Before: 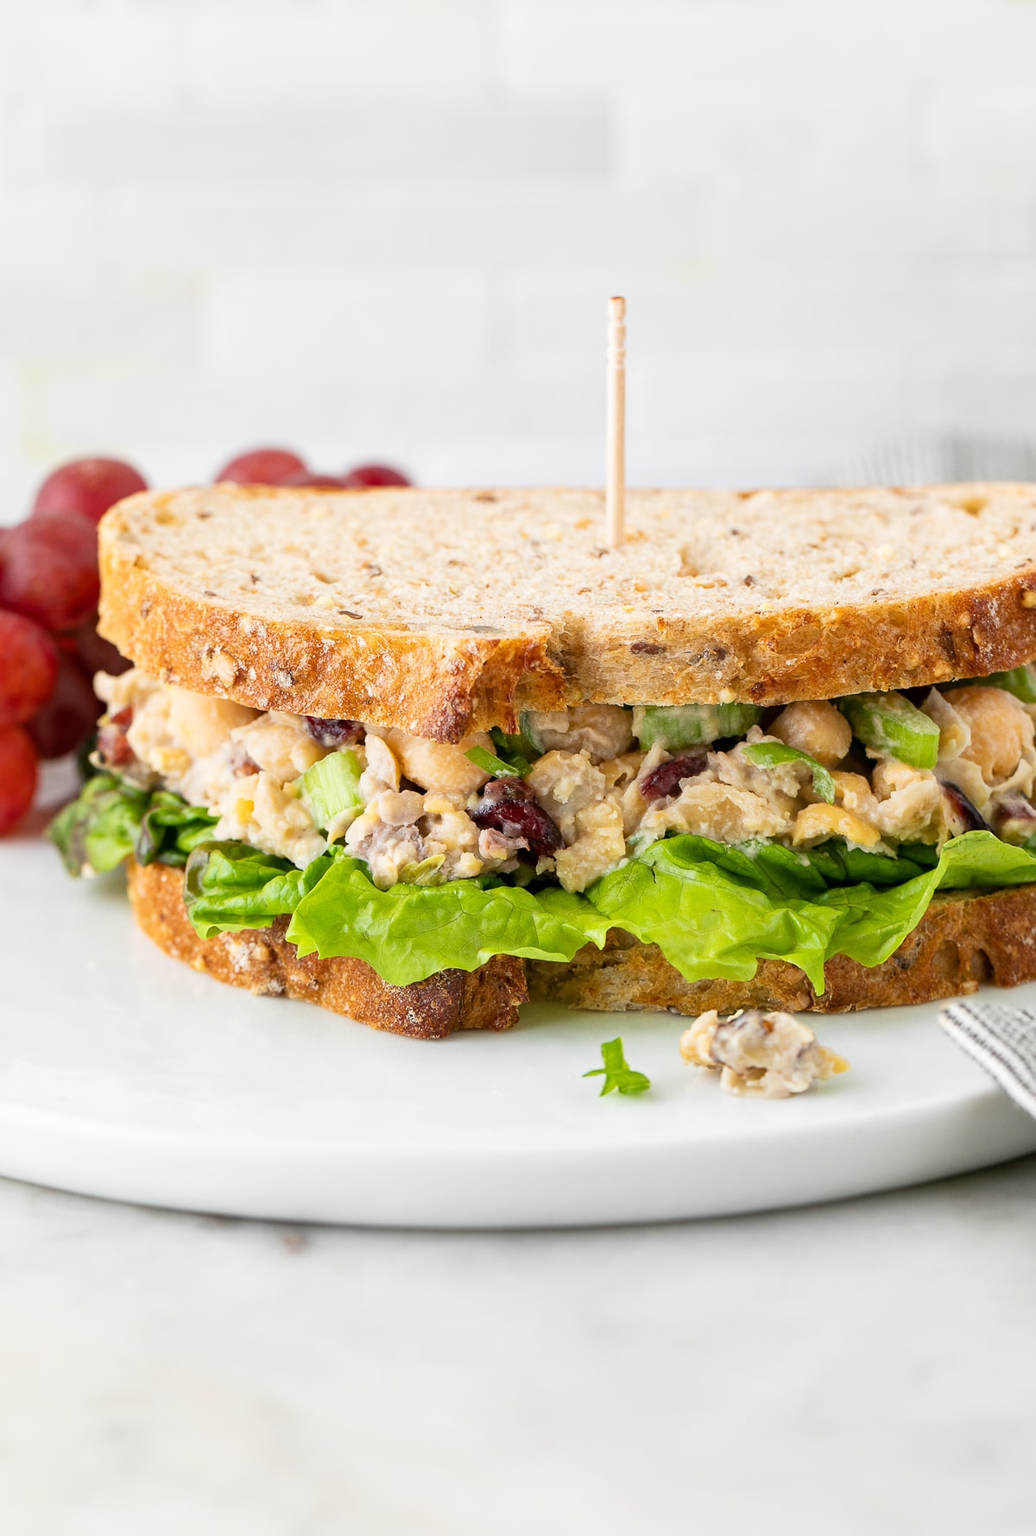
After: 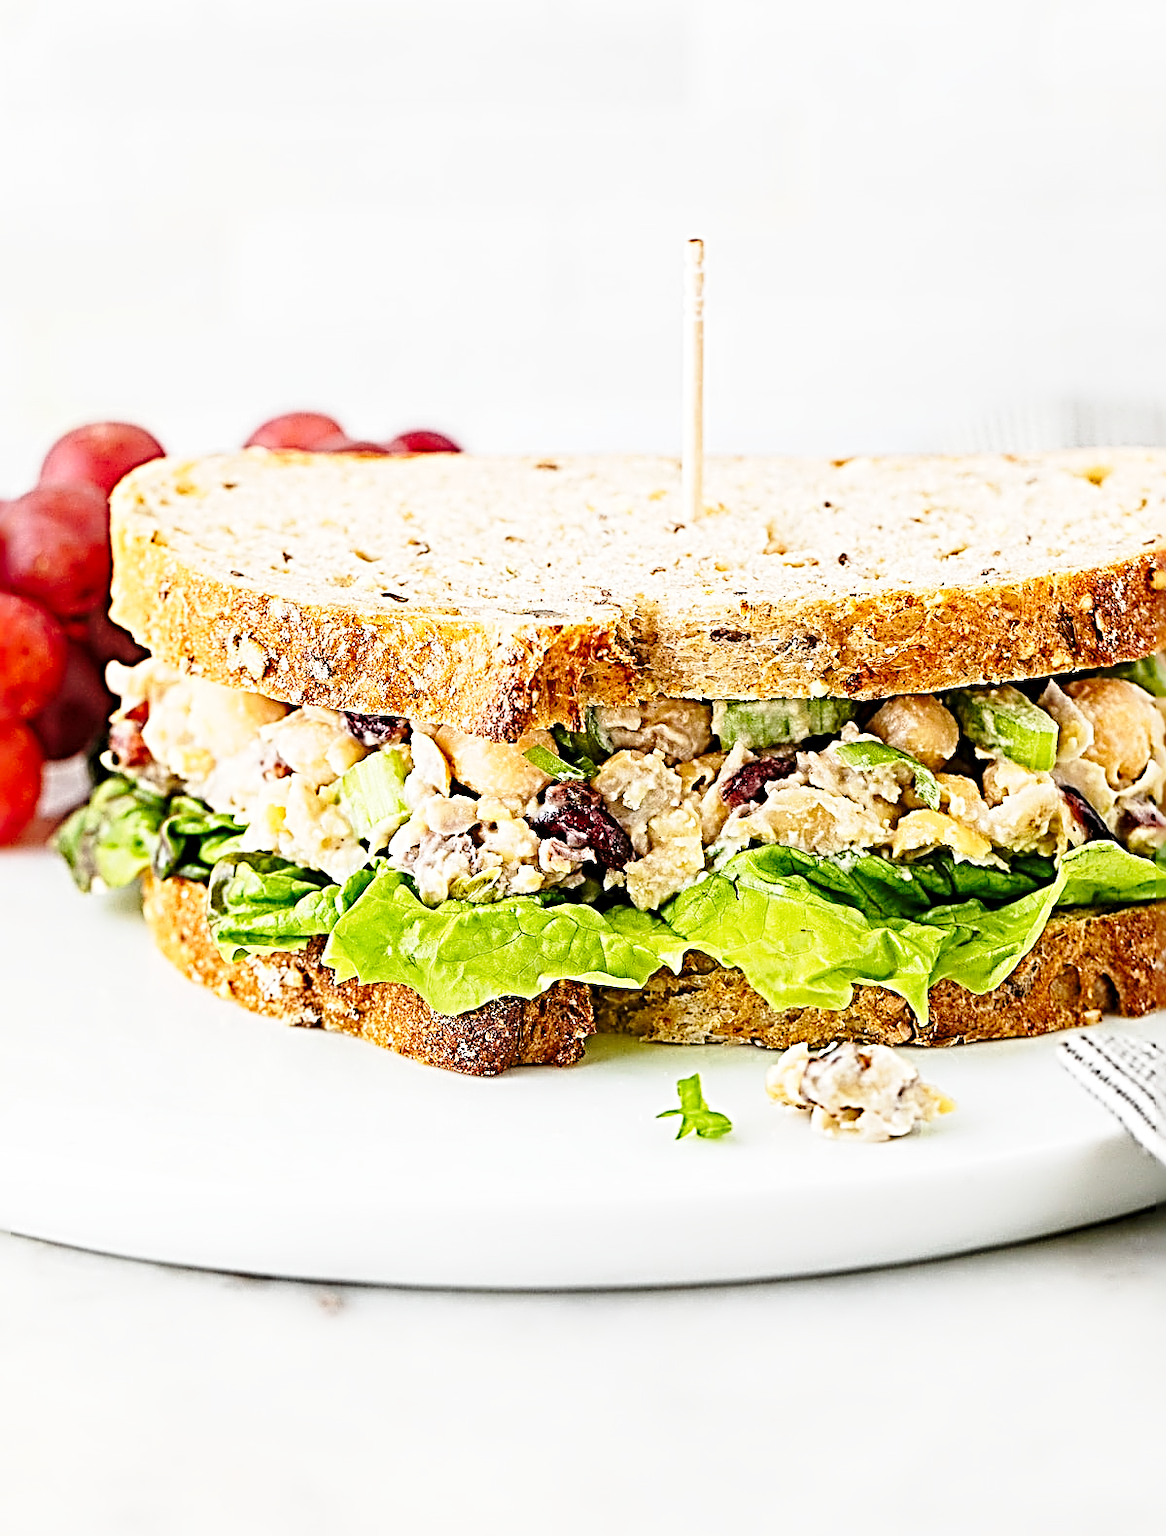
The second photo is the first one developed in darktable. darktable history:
sharpen: radius 4.029, amount 1.993
crop and rotate: top 5.554%, bottom 5.665%
base curve: curves: ch0 [(0, 0) (0.028, 0.03) (0.121, 0.232) (0.46, 0.748) (0.859, 0.968) (1, 1)], preserve colors none
